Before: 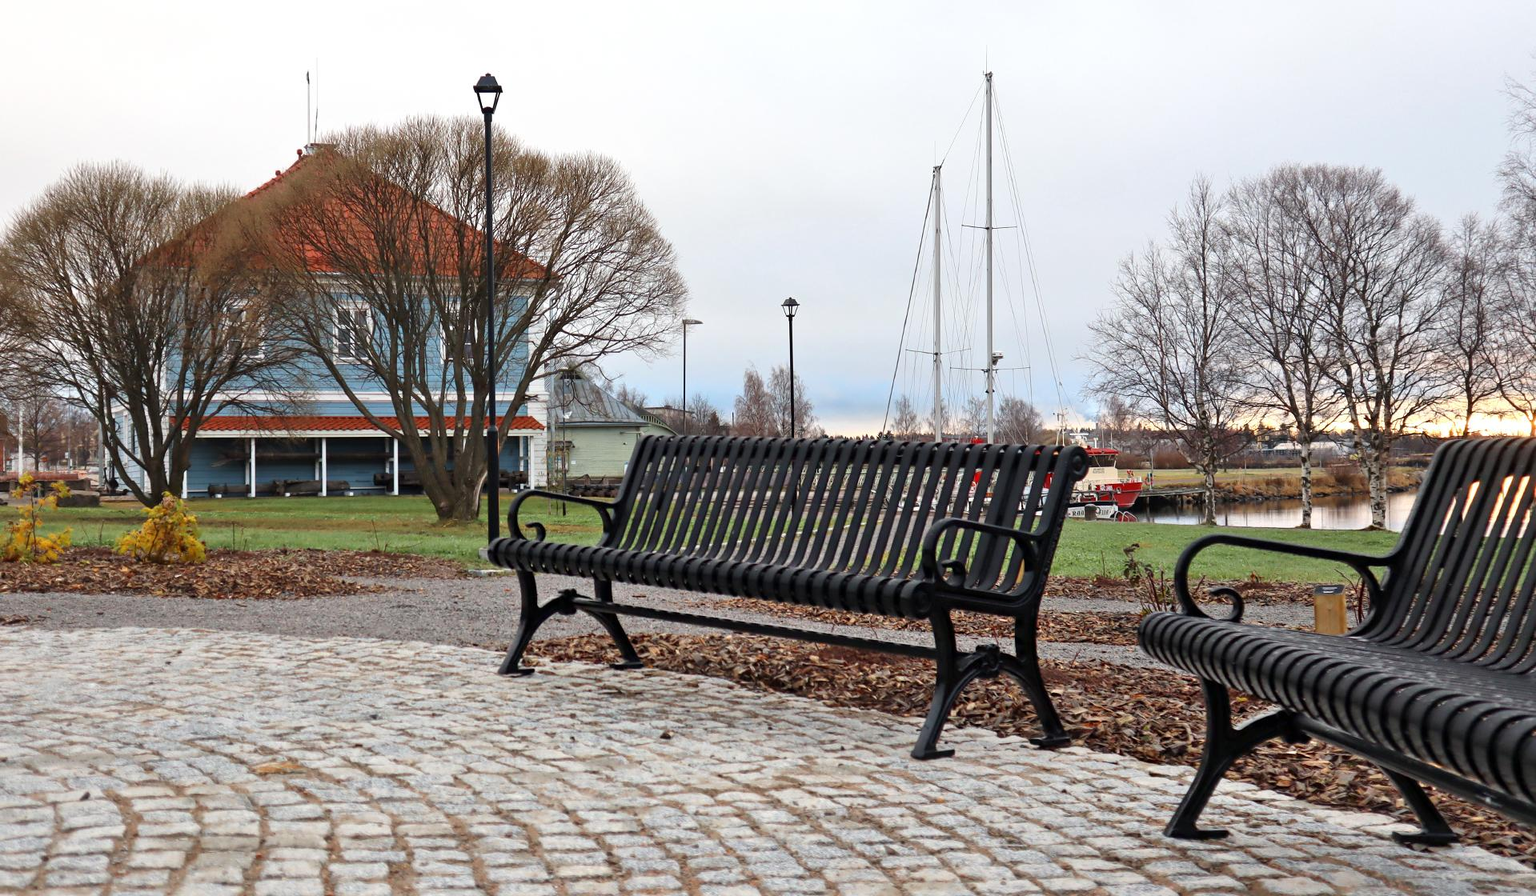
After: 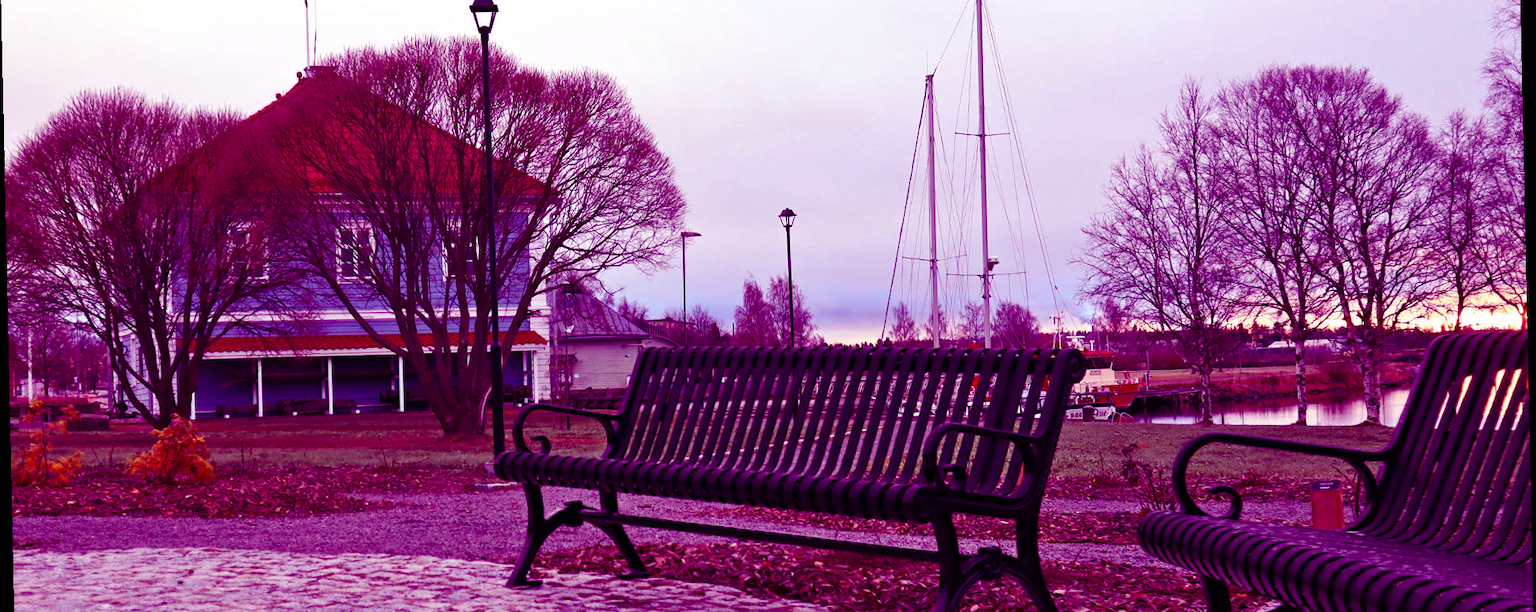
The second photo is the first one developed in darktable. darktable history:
rotate and perspective: rotation -1.24°, automatic cropping off
color balance: mode lift, gamma, gain (sRGB), lift [1, 1, 0.101, 1]
crop: top 11.166%, bottom 22.168%
